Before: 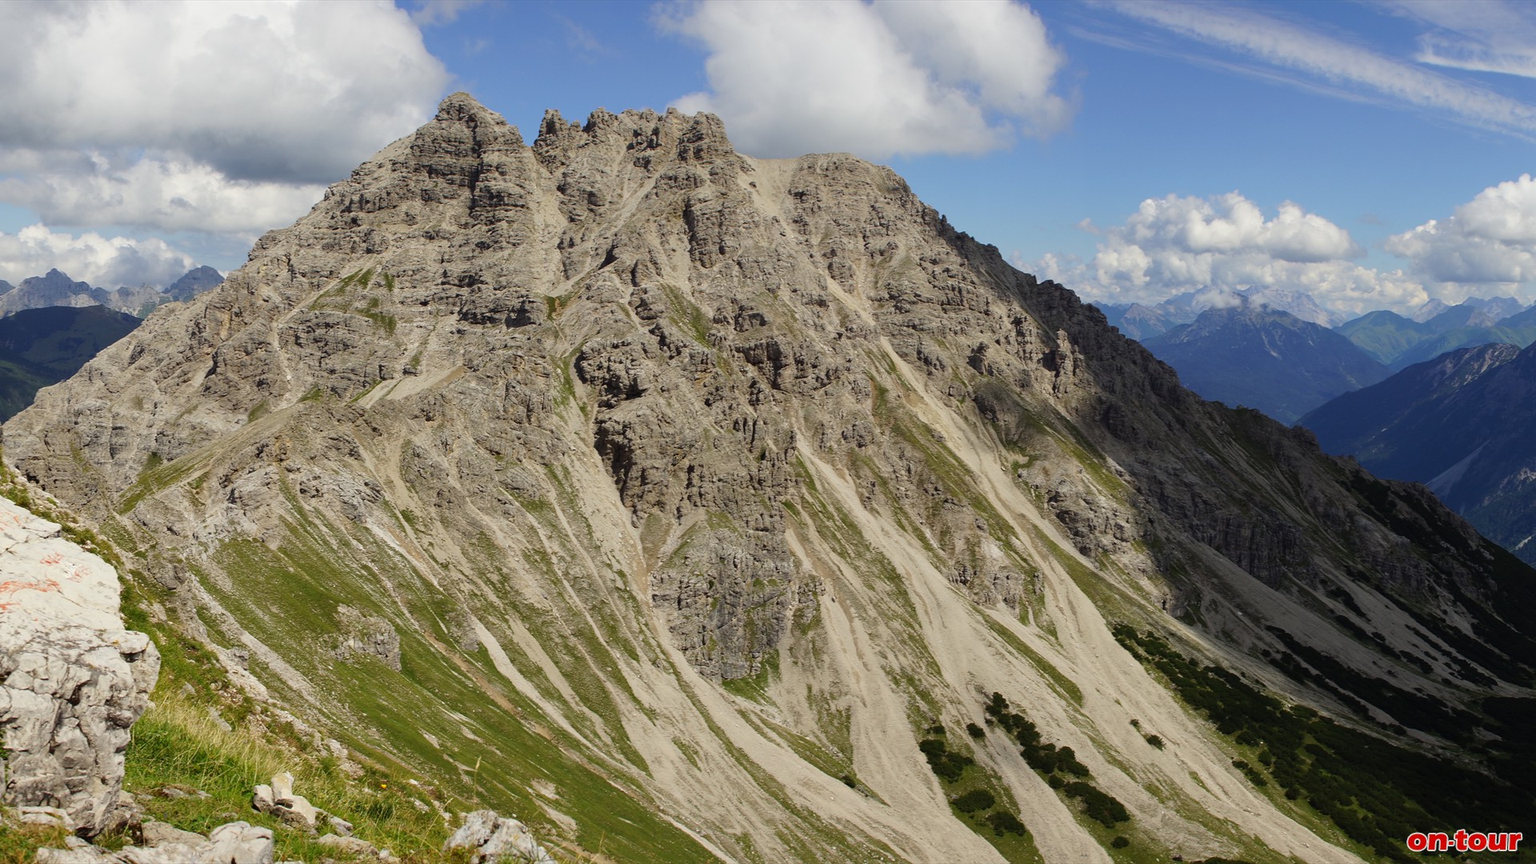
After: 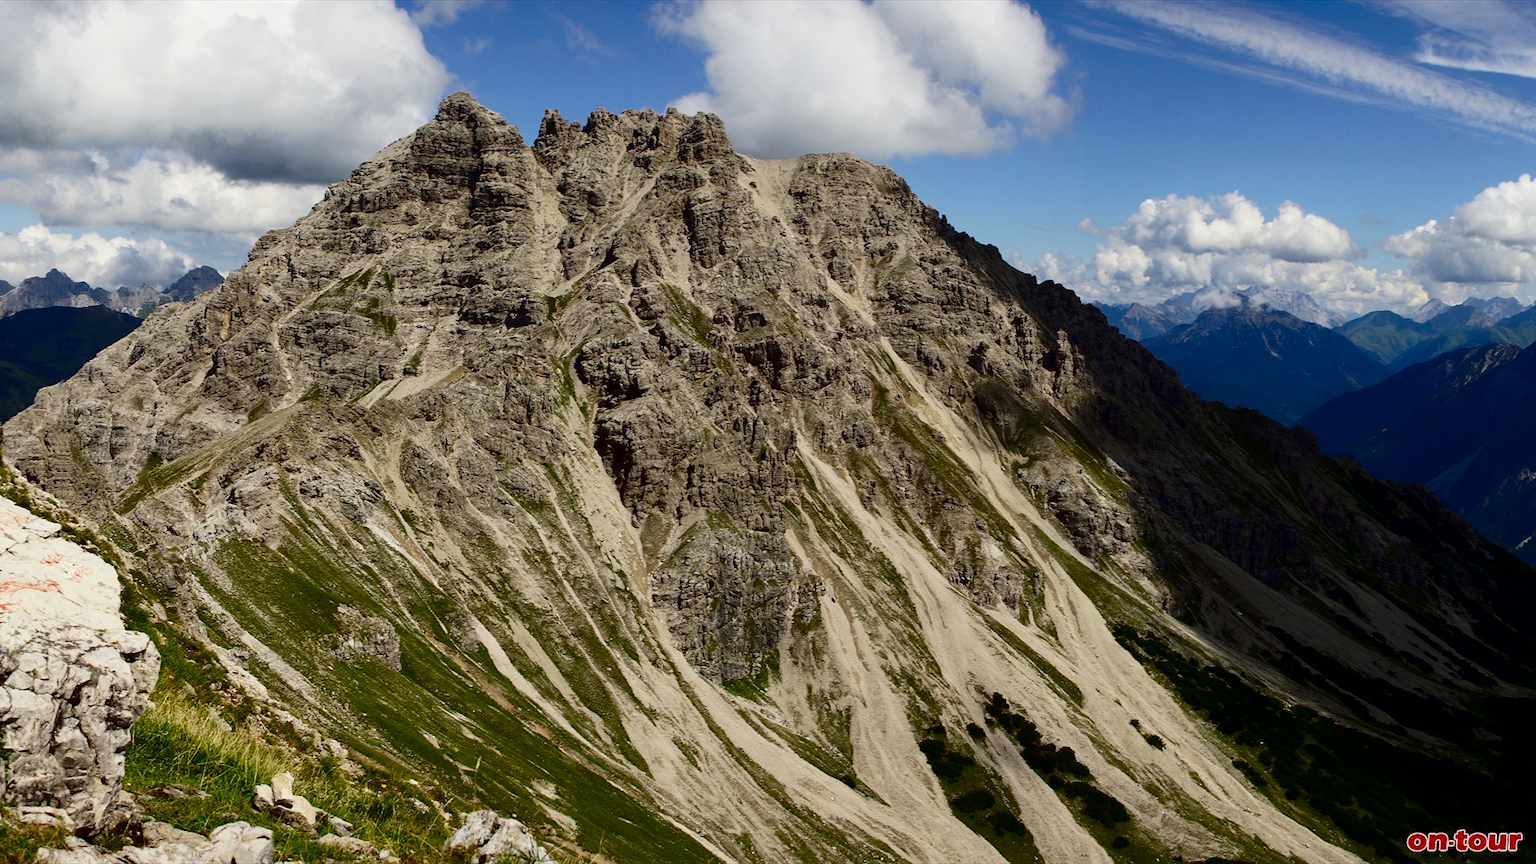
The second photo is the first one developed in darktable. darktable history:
contrast brightness saturation: contrast 0.242, brightness -0.221, saturation 0.146
